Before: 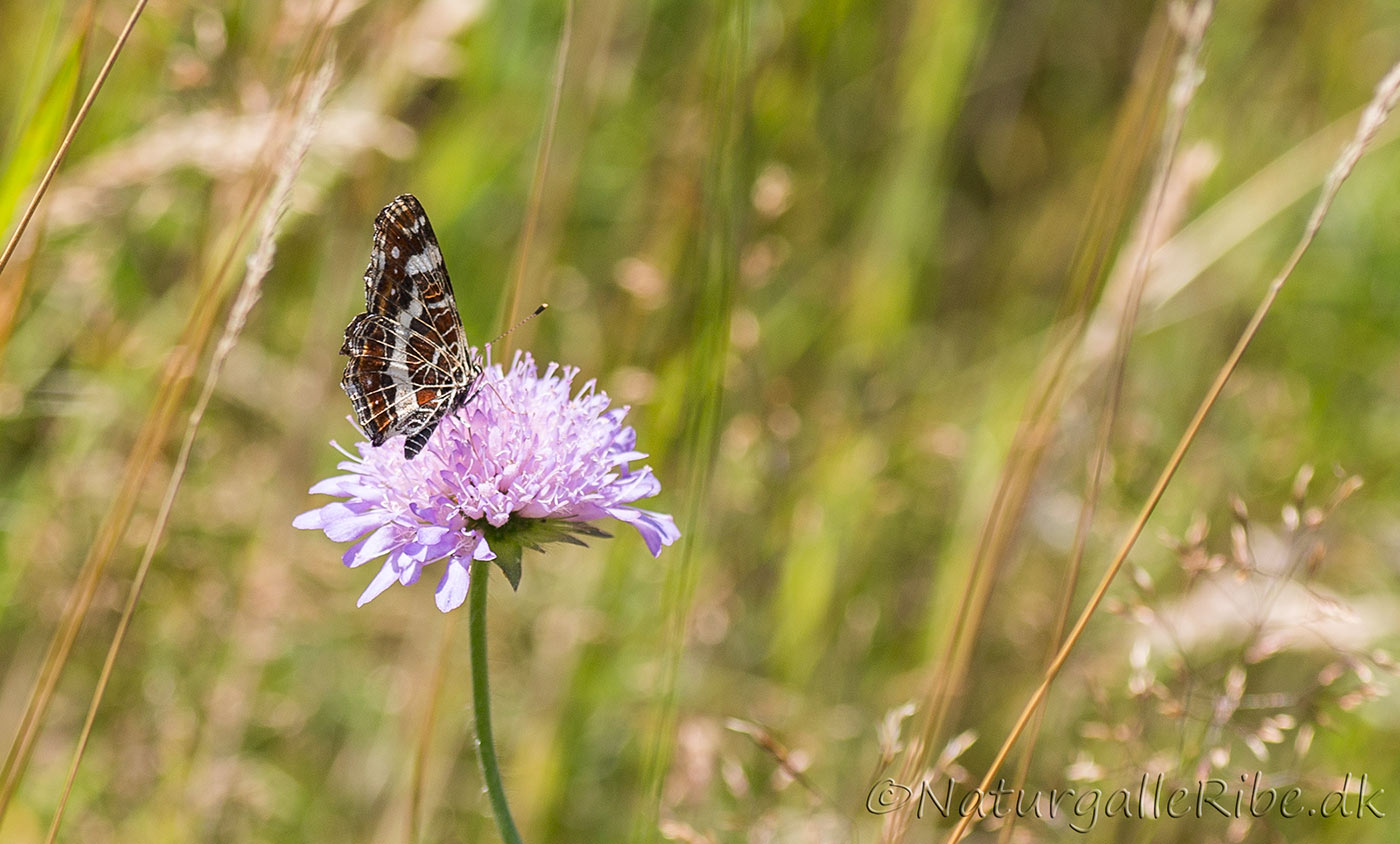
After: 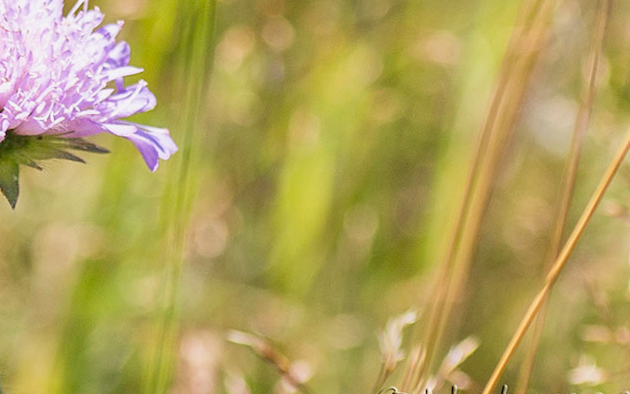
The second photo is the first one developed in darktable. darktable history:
rotate and perspective: rotation -1.42°, crop left 0.016, crop right 0.984, crop top 0.035, crop bottom 0.965
tone equalizer: -8 EV 0.25 EV, -7 EV 0.417 EV, -6 EV 0.417 EV, -5 EV 0.25 EV, -3 EV -0.25 EV, -2 EV -0.417 EV, -1 EV -0.417 EV, +0 EV -0.25 EV, edges refinement/feathering 500, mask exposure compensation -1.57 EV, preserve details guided filter
crop: left 35.976%, top 45.819%, right 18.162%, bottom 5.807%
base curve: curves: ch0 [(0, 0) (0.579, 0.807) (1, 1)], preserve colors none
